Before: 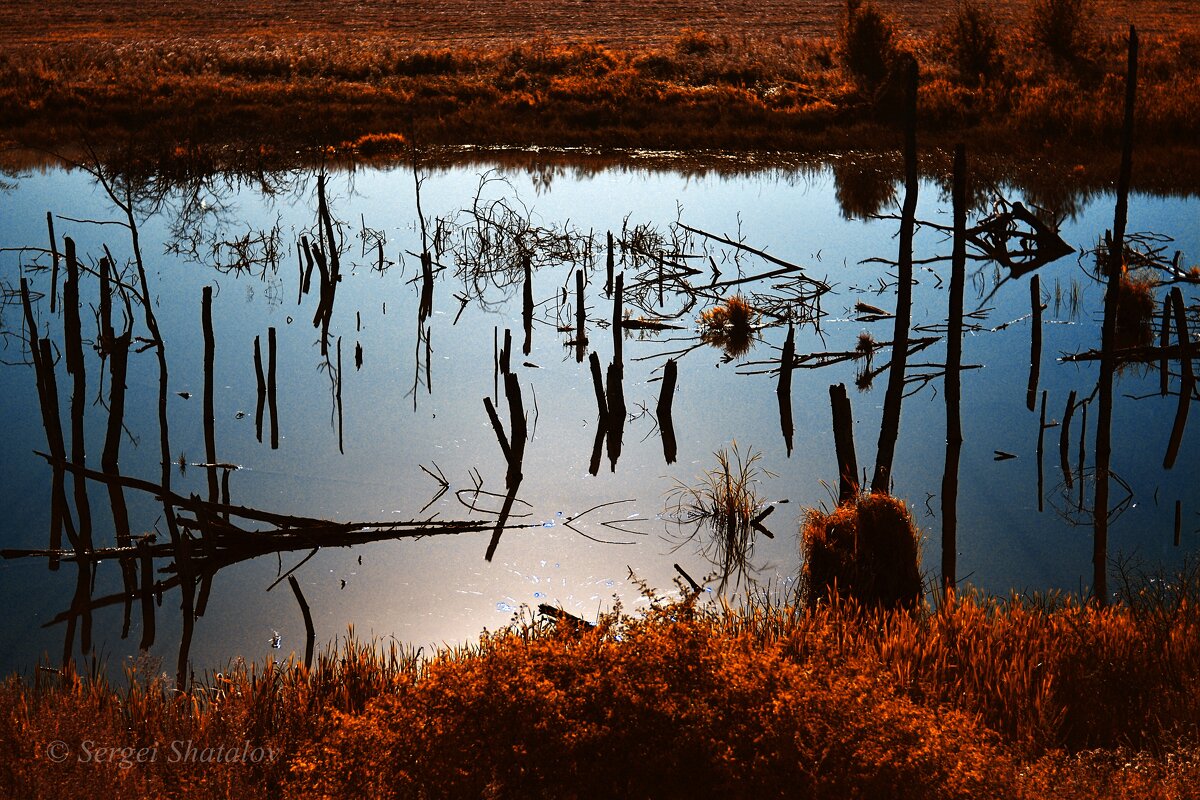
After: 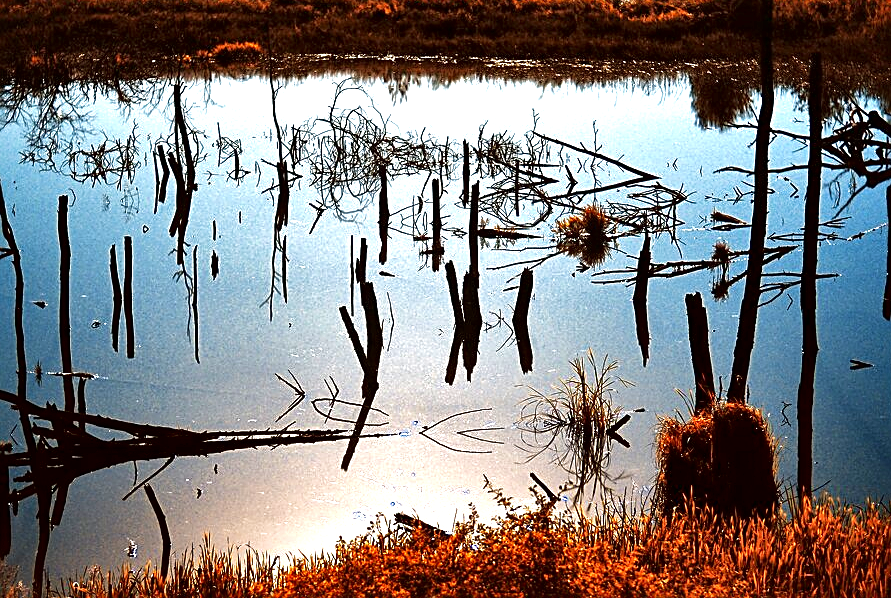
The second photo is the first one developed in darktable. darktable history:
exposure: exposure 0.57 EV, compensate highlight preservation false
local contrast: mode bilateral grid, contrast 45, coarseness 68, detail 214%, midtone range 0.2
contrast brightness saturation: saturation 0.1
crop and rotate: left 12.067%, top 11.438%, right 13.657%, bottom 13.78%
velvia: on, module defaults
sharpen: amount 0.491
